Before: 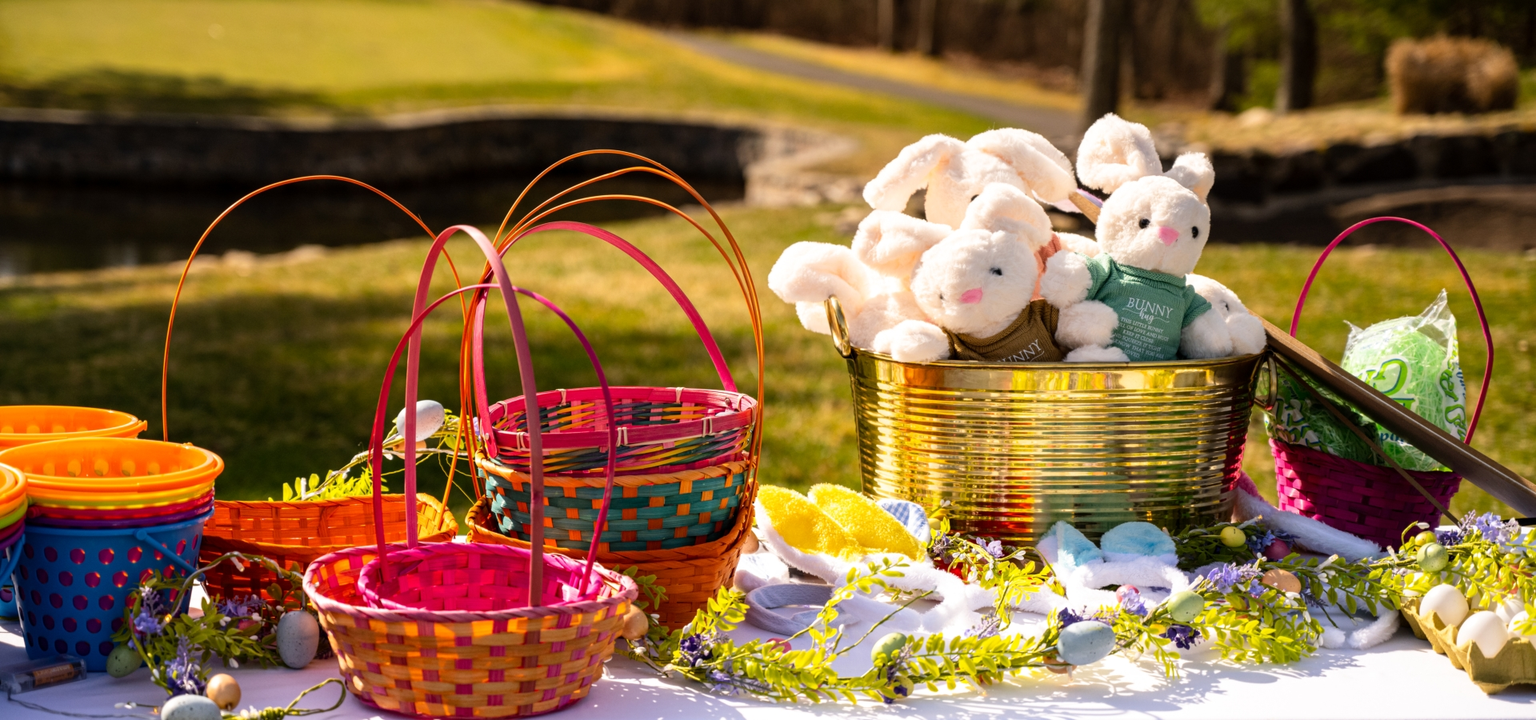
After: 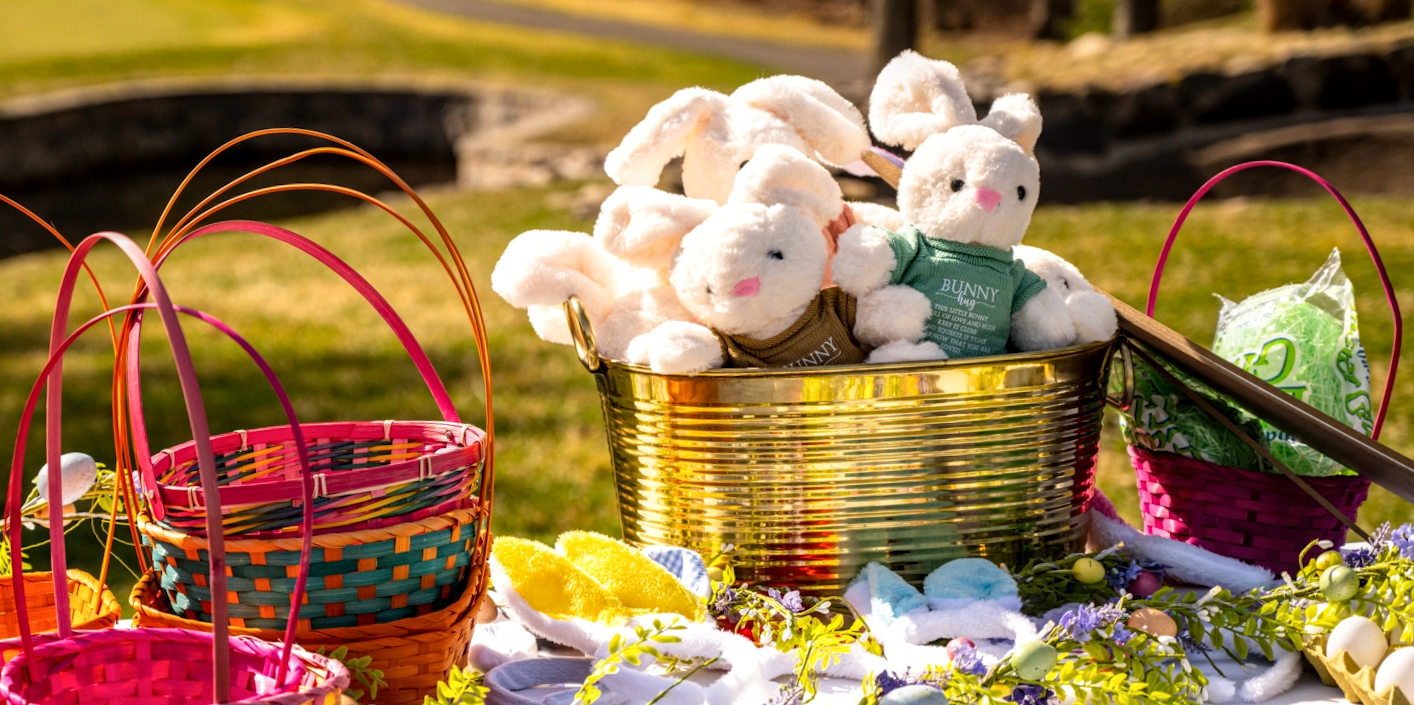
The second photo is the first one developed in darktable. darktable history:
crop: left 23.095%, top 5.827%, bottom 11.854%
local contrast: on, module defaults
rotate and perspective: rotation -3°, crop left 0.031, crop right 0.968, crop top 0.07, crop bottom 0.93
